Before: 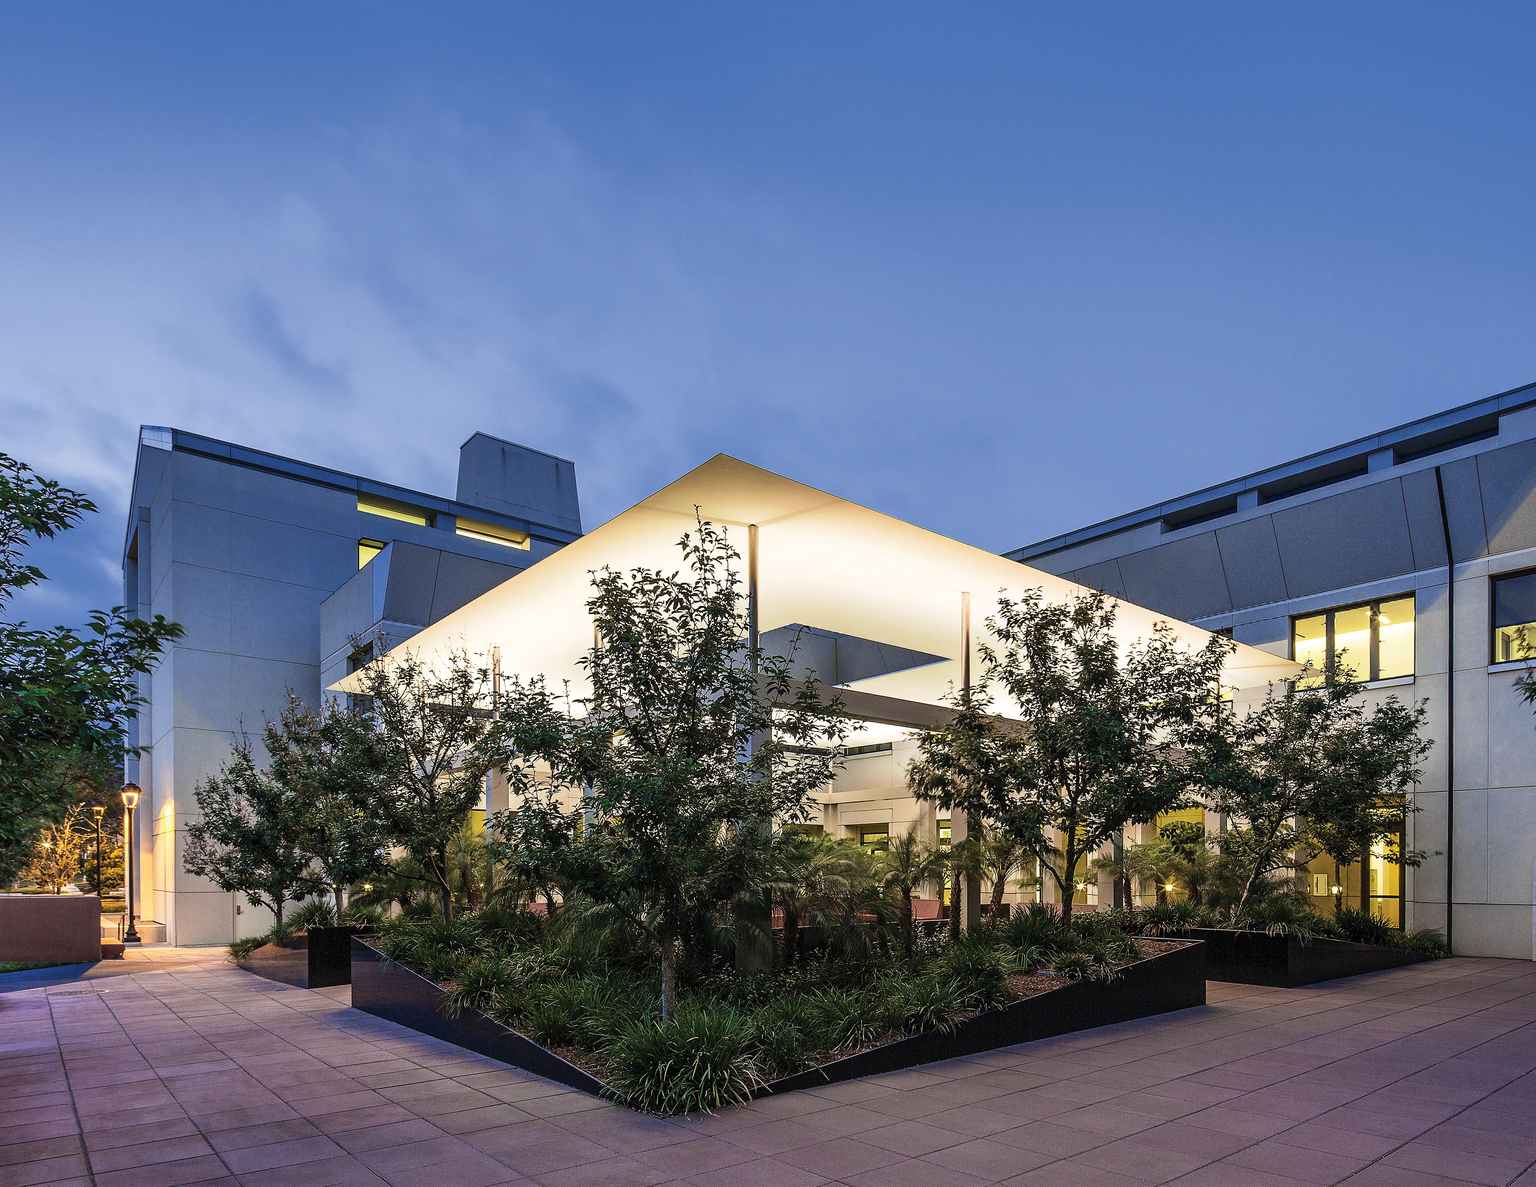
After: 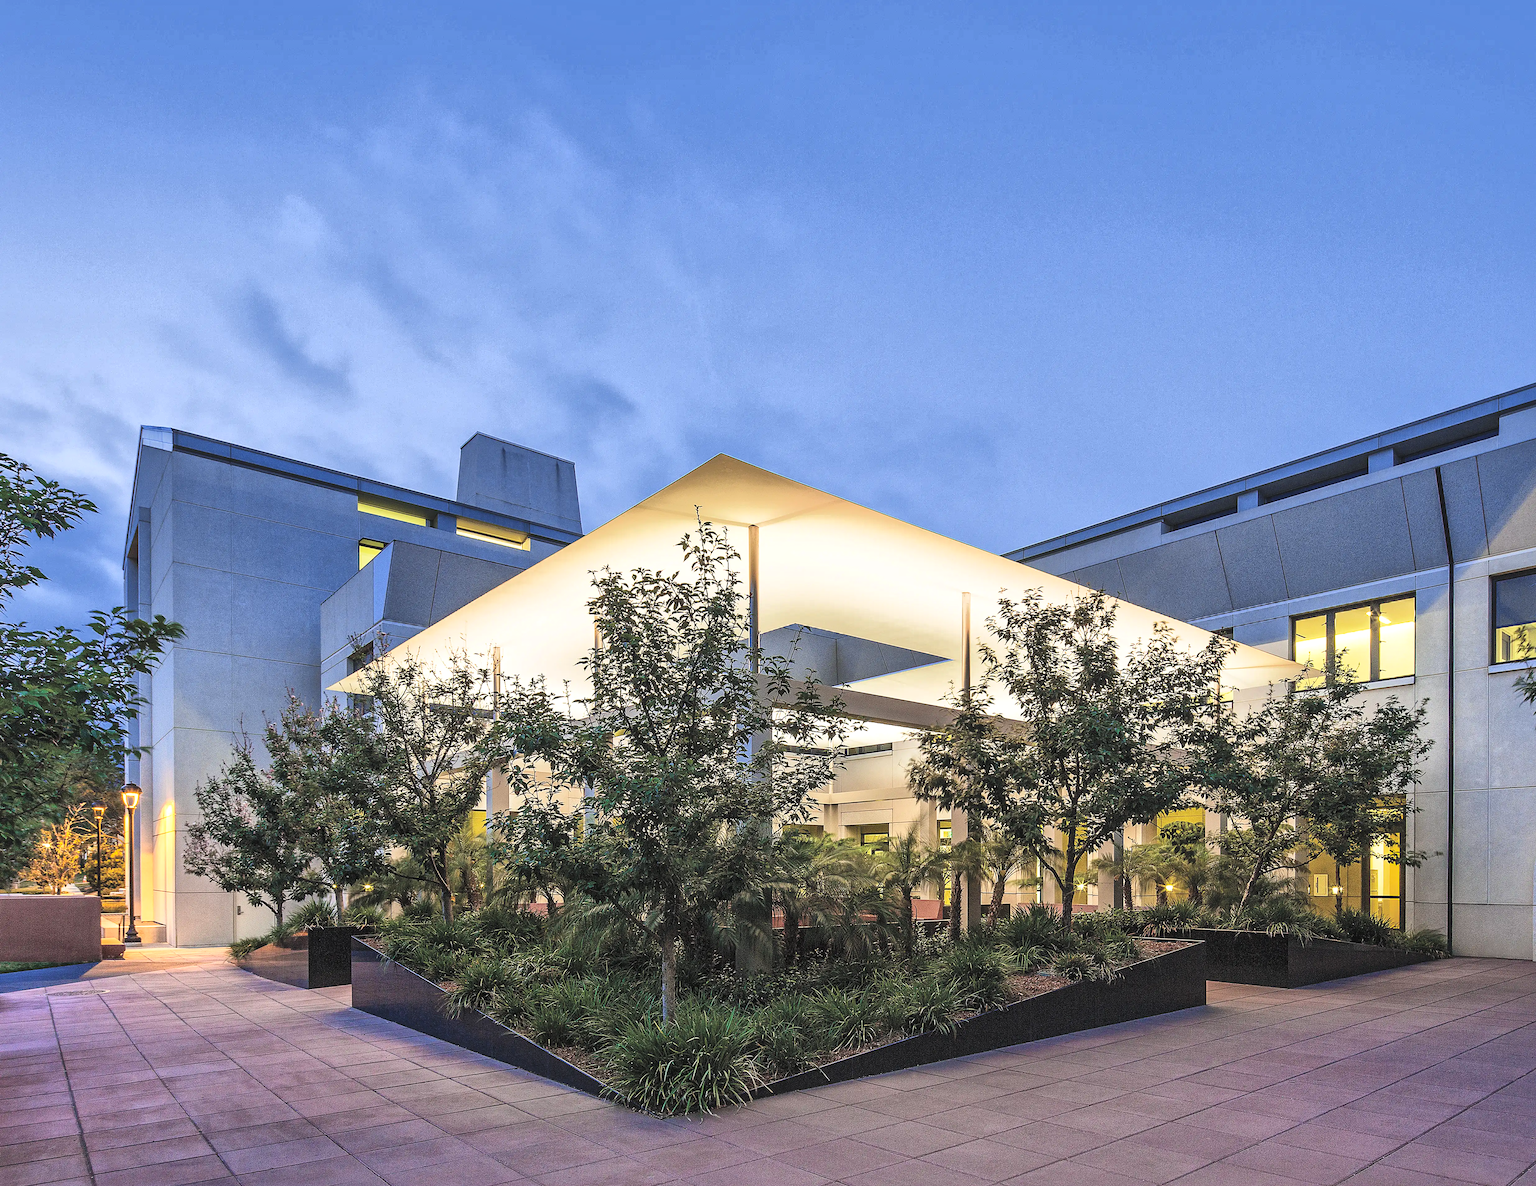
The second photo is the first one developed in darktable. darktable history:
global tonemap: drago (1, 100), detail 1
exposure: black level correction -0.005, exposure 0.622 EV, compensate highlight preservation false
local contrast: mode bilateral grid, contrast 20, coarseness 50, detail 120%, midtone range 0.2
